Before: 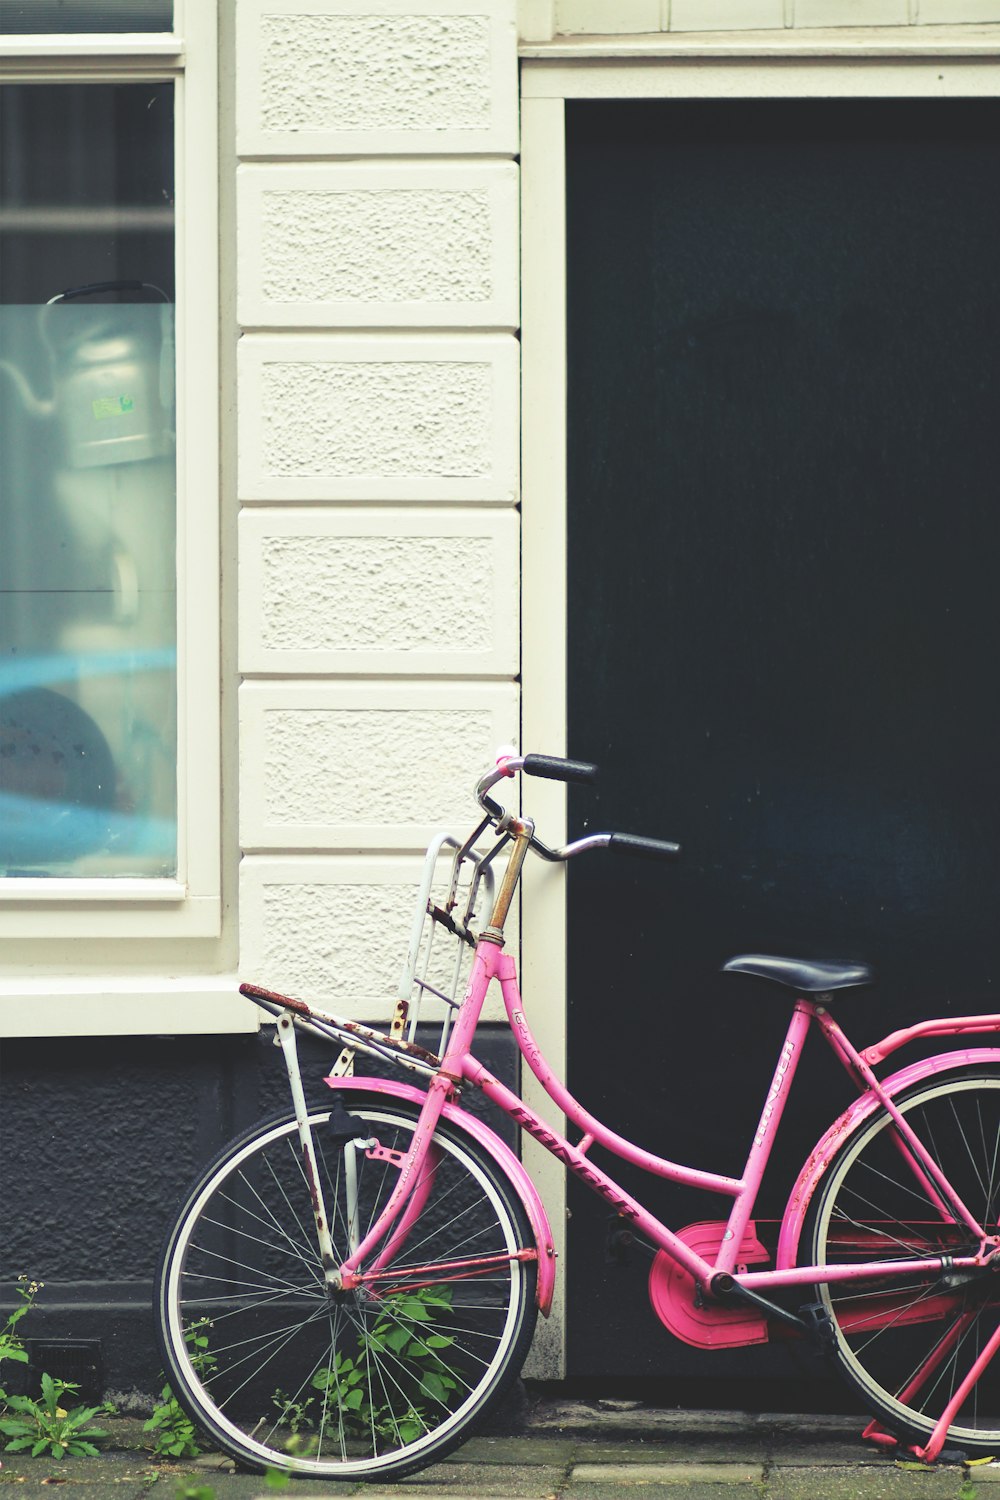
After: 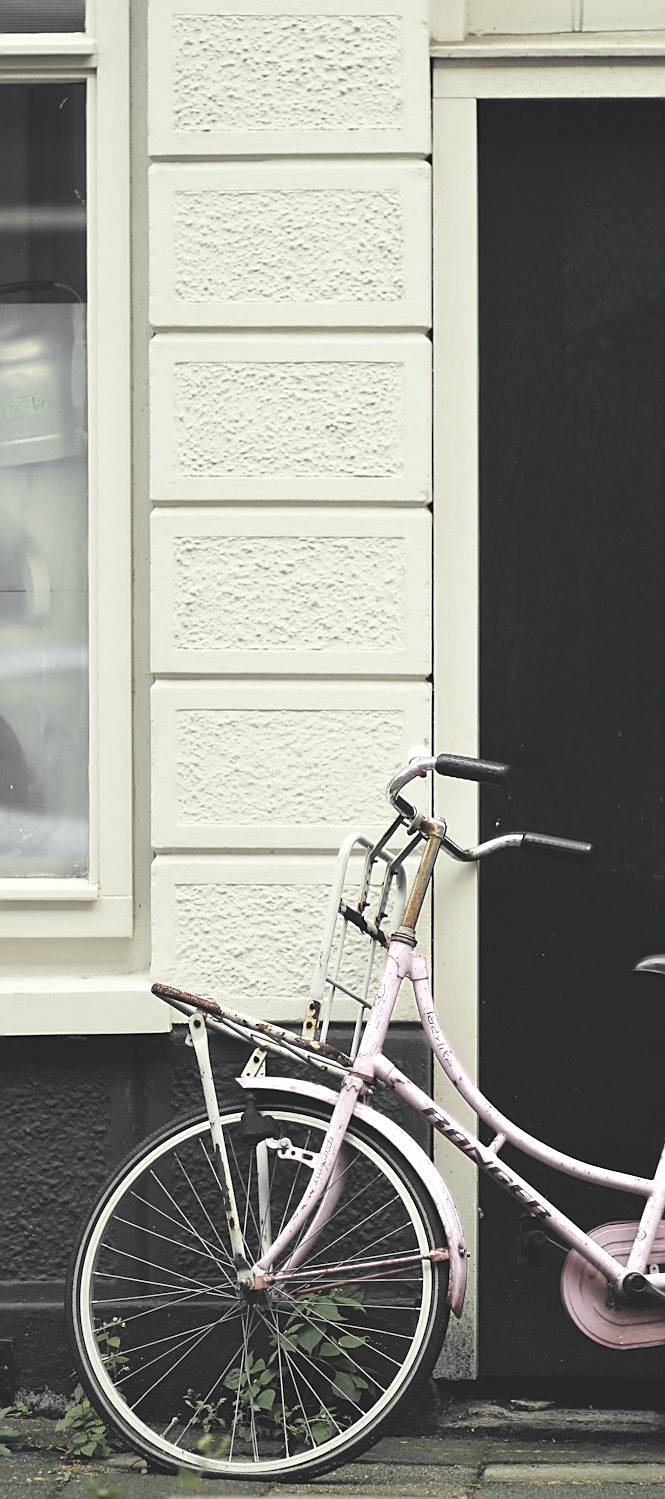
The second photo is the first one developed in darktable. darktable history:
crop and rotate: left 8.864%, right 24.606%
color zones: curves: ch0 [(0, 0.613) (0.01, 0.613) (0.245, 0.448) (0.498, 0.529) (0.642, 0.665) (0.879, 0.777) (0.99, 0.613)]; ch1 [(0, 0.035) (0.121, 0.189) (0.259, 0.197) (0.415, 0.061) (0.589, 0.022) (0.732, 0.022) (0.857, 0.026) (0.991, 0.053)]
tone equalizer: on, module defaults
color balance rgb: highlights gain › luminance 6.343%, highlights gain › chroma 2.537%, highlights gain › hue 88.29°, linear chroma grading › global chroma 9.266%, perceptual saturation grading › global saturation 25.059%, global vibrance 20.215%
sharpen: amount 0.493
